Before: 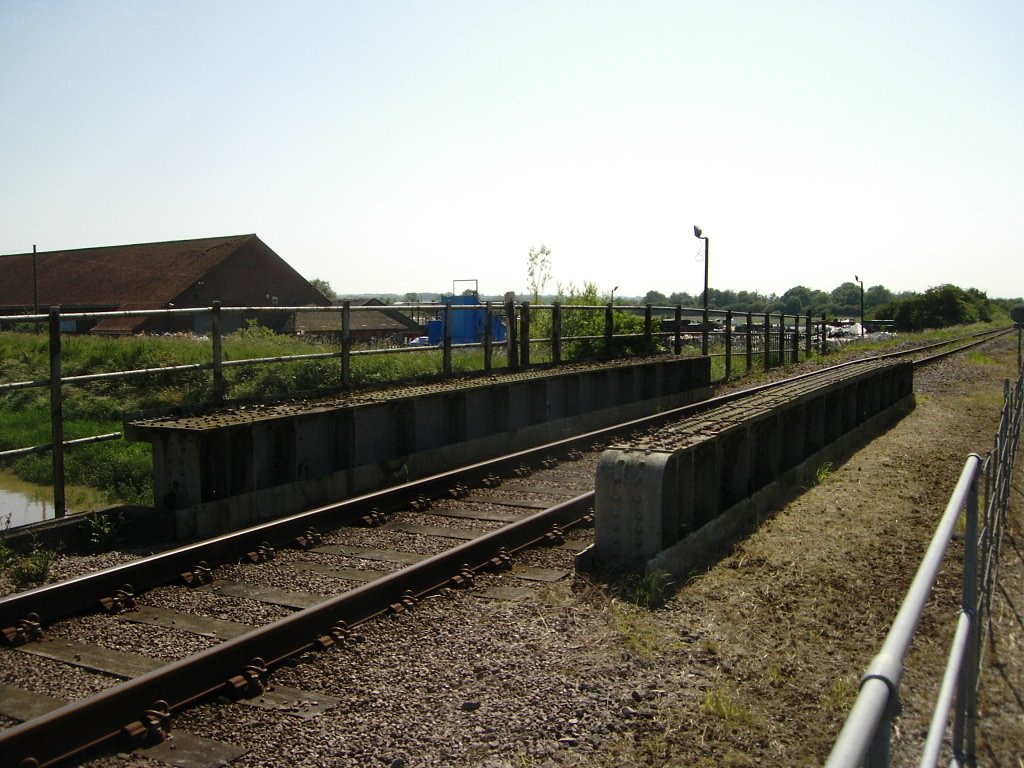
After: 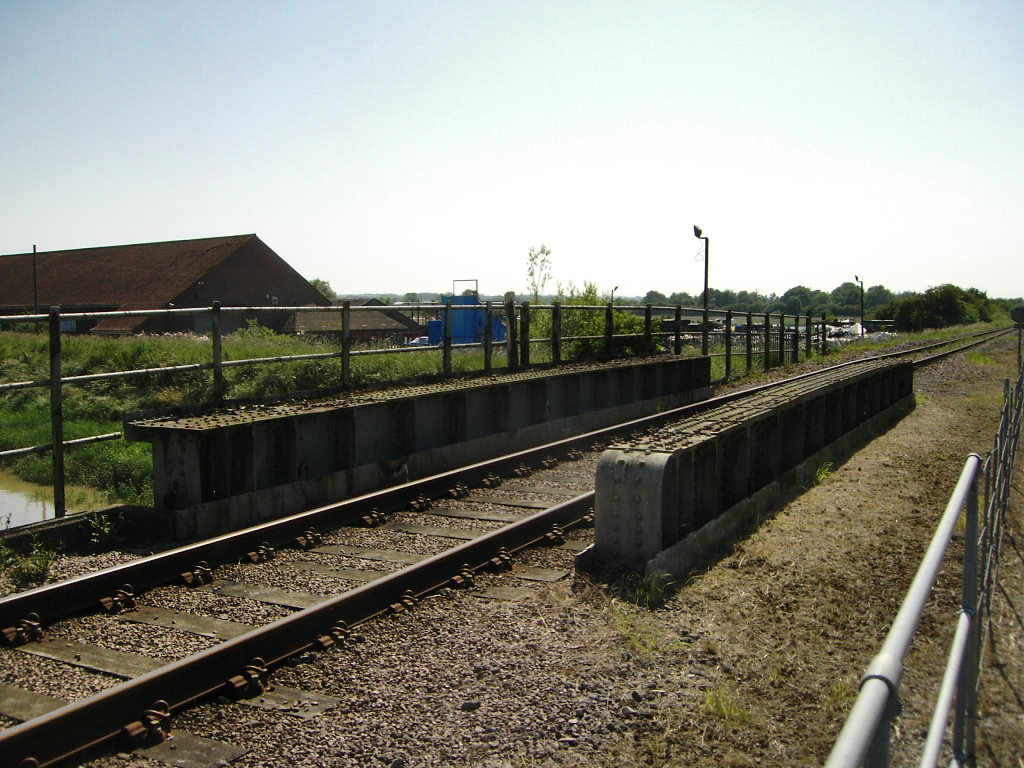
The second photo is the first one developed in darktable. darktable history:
shadows and highlights: white point adjustment 0.044, soften with gaussian
